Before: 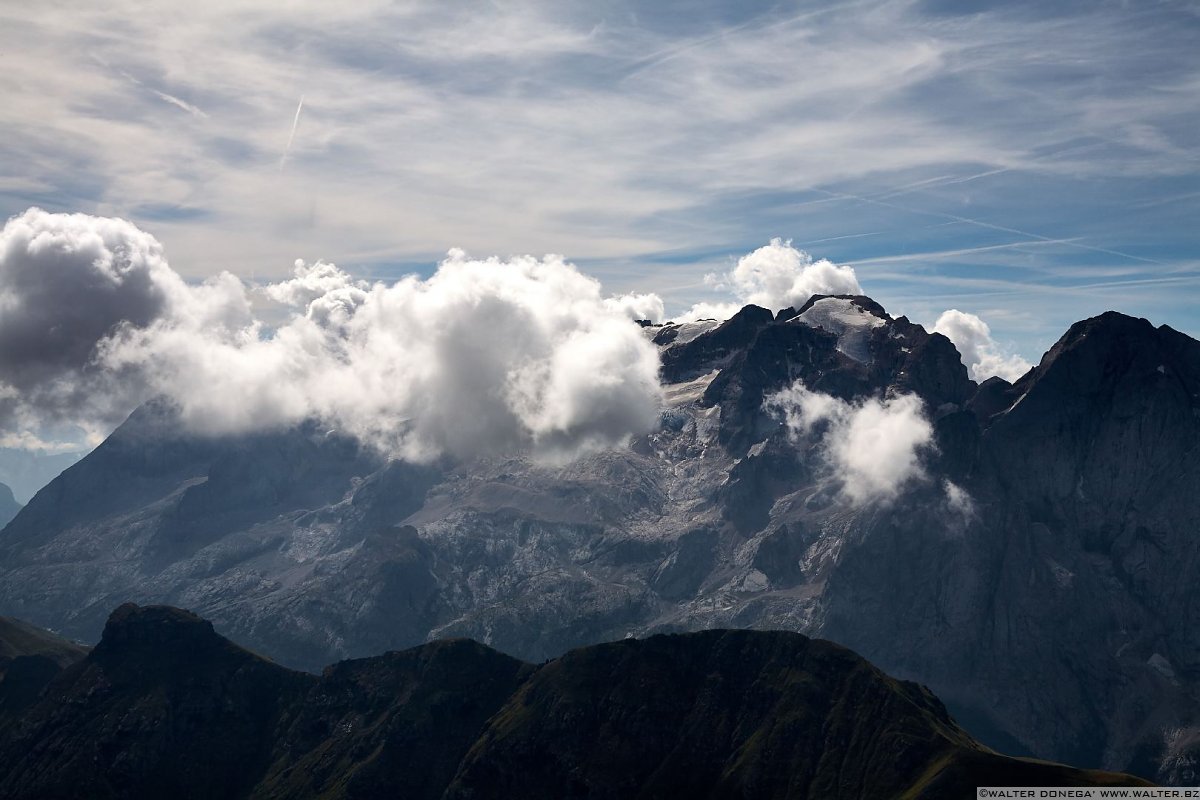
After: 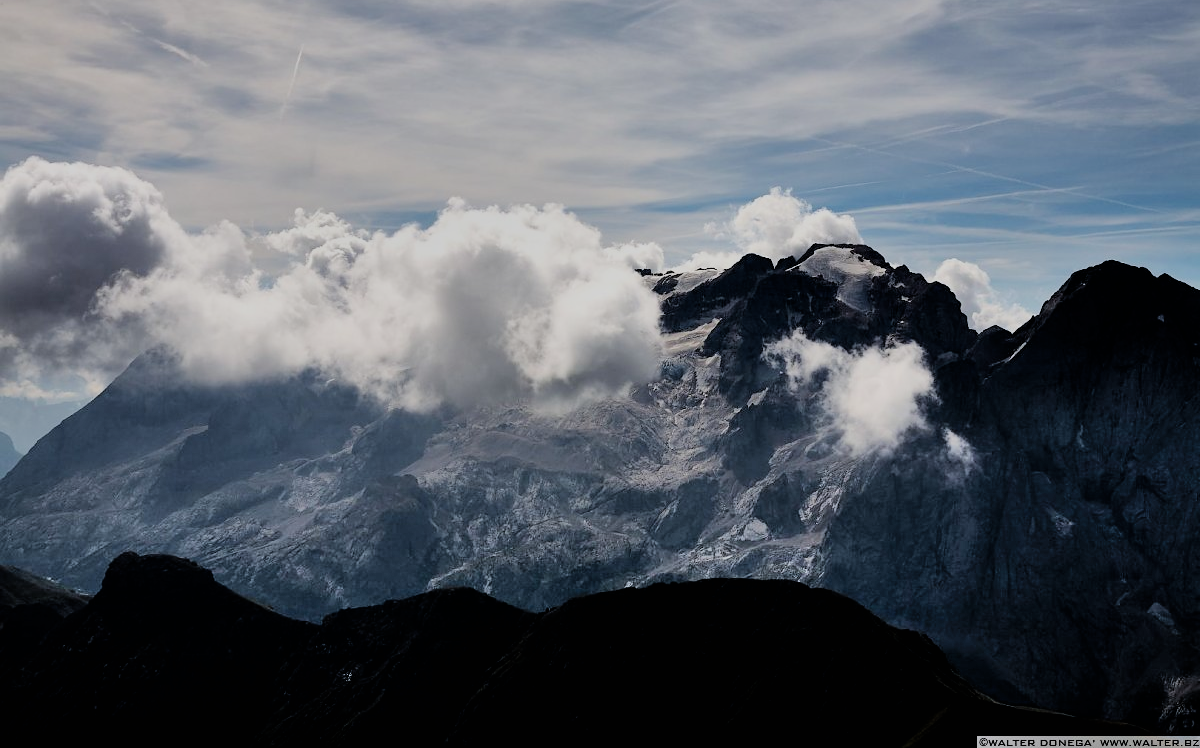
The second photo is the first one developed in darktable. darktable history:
shadows and highlights: soften with gaussian
crop and rotate: top 6.449%
filmic rgb: black relative exposure -4.54 EV, white relative exposure 4.76 EV, threshold 3.06 EV, hardness 2.35, latitude 35.72%, contrast 1.049, highlights saturation mix 1.12%, shadows ↔ highlights balance 1.26%, enable highlight reconstruction true
